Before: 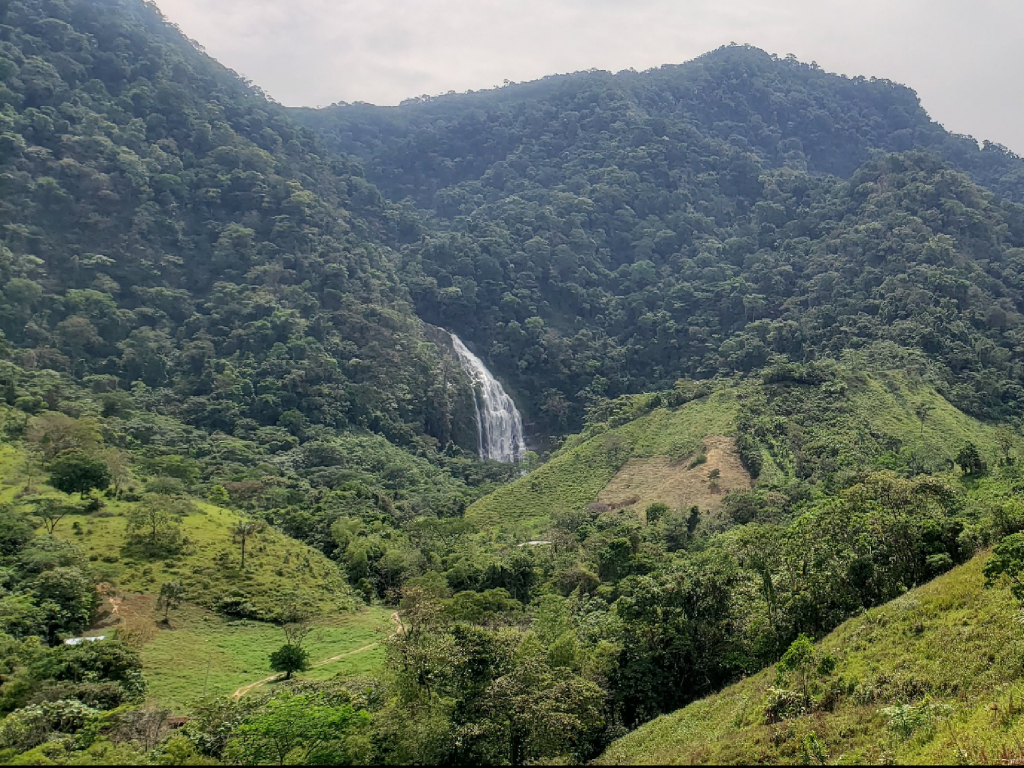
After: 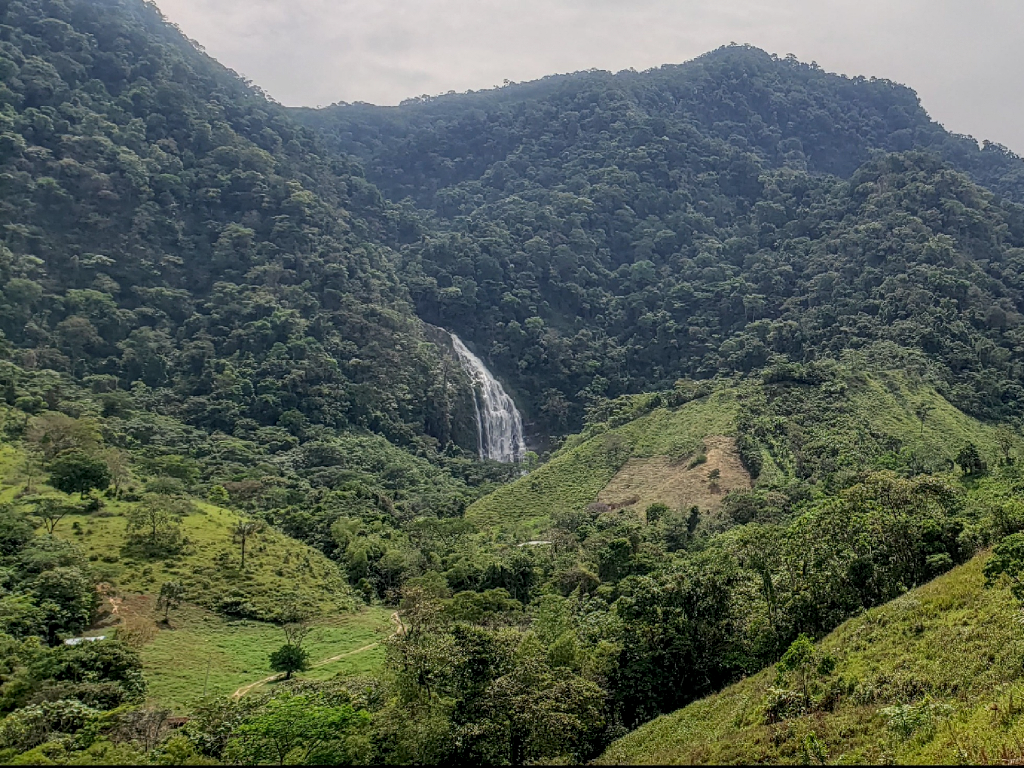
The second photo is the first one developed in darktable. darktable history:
exposure: exposure -0.309 EV, compensate highlight preservation false
contrast equalizer: octaves 7, y [[0.439, 0.44, 0.442, 0.457, 0.493, 0.498], [0.5 ×6], [0.5 ×6], [0 ×6], [0 ×6]]
local contrast: detail 150%
